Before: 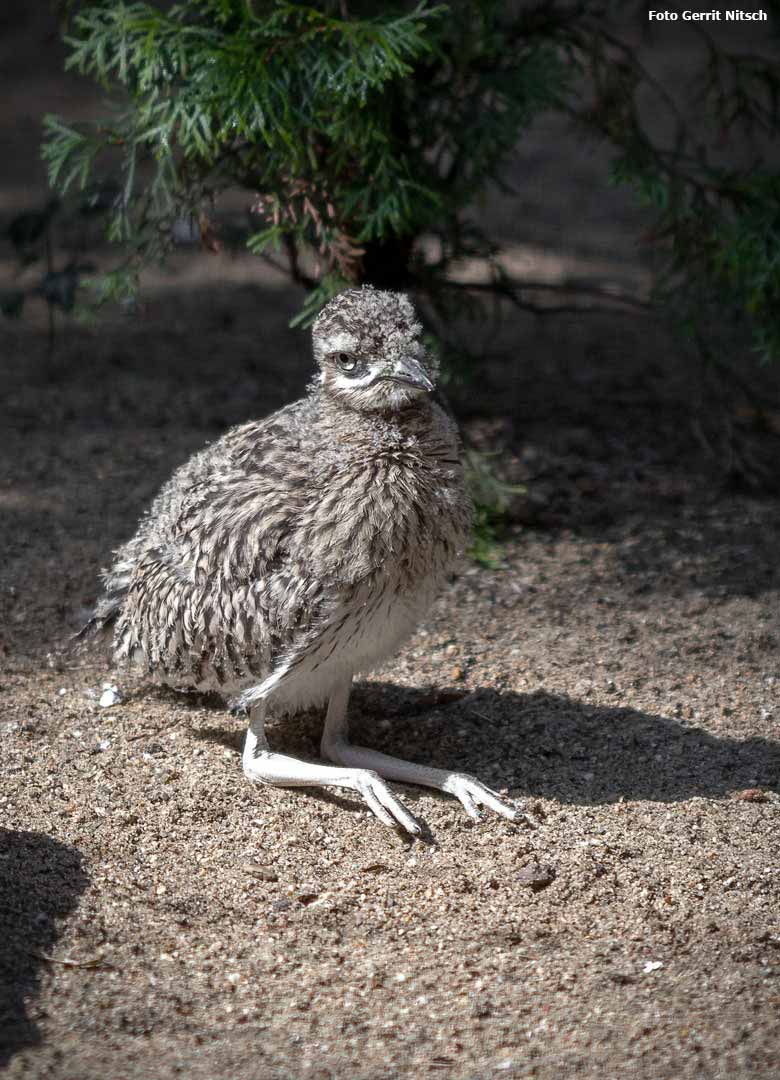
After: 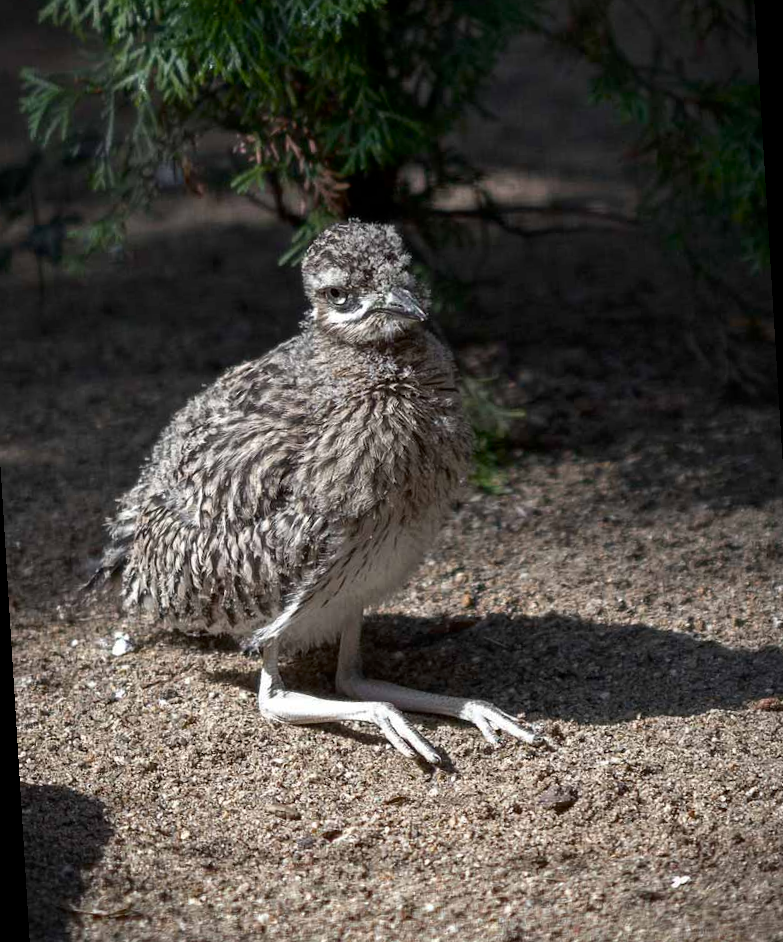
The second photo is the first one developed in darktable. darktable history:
contrast brightness saturation: brightness -0.09
rotate and perspective: rotation -3.52°, crop left 0.036, crop right 0.964, crop top 0.081, crop bottom 0.919
